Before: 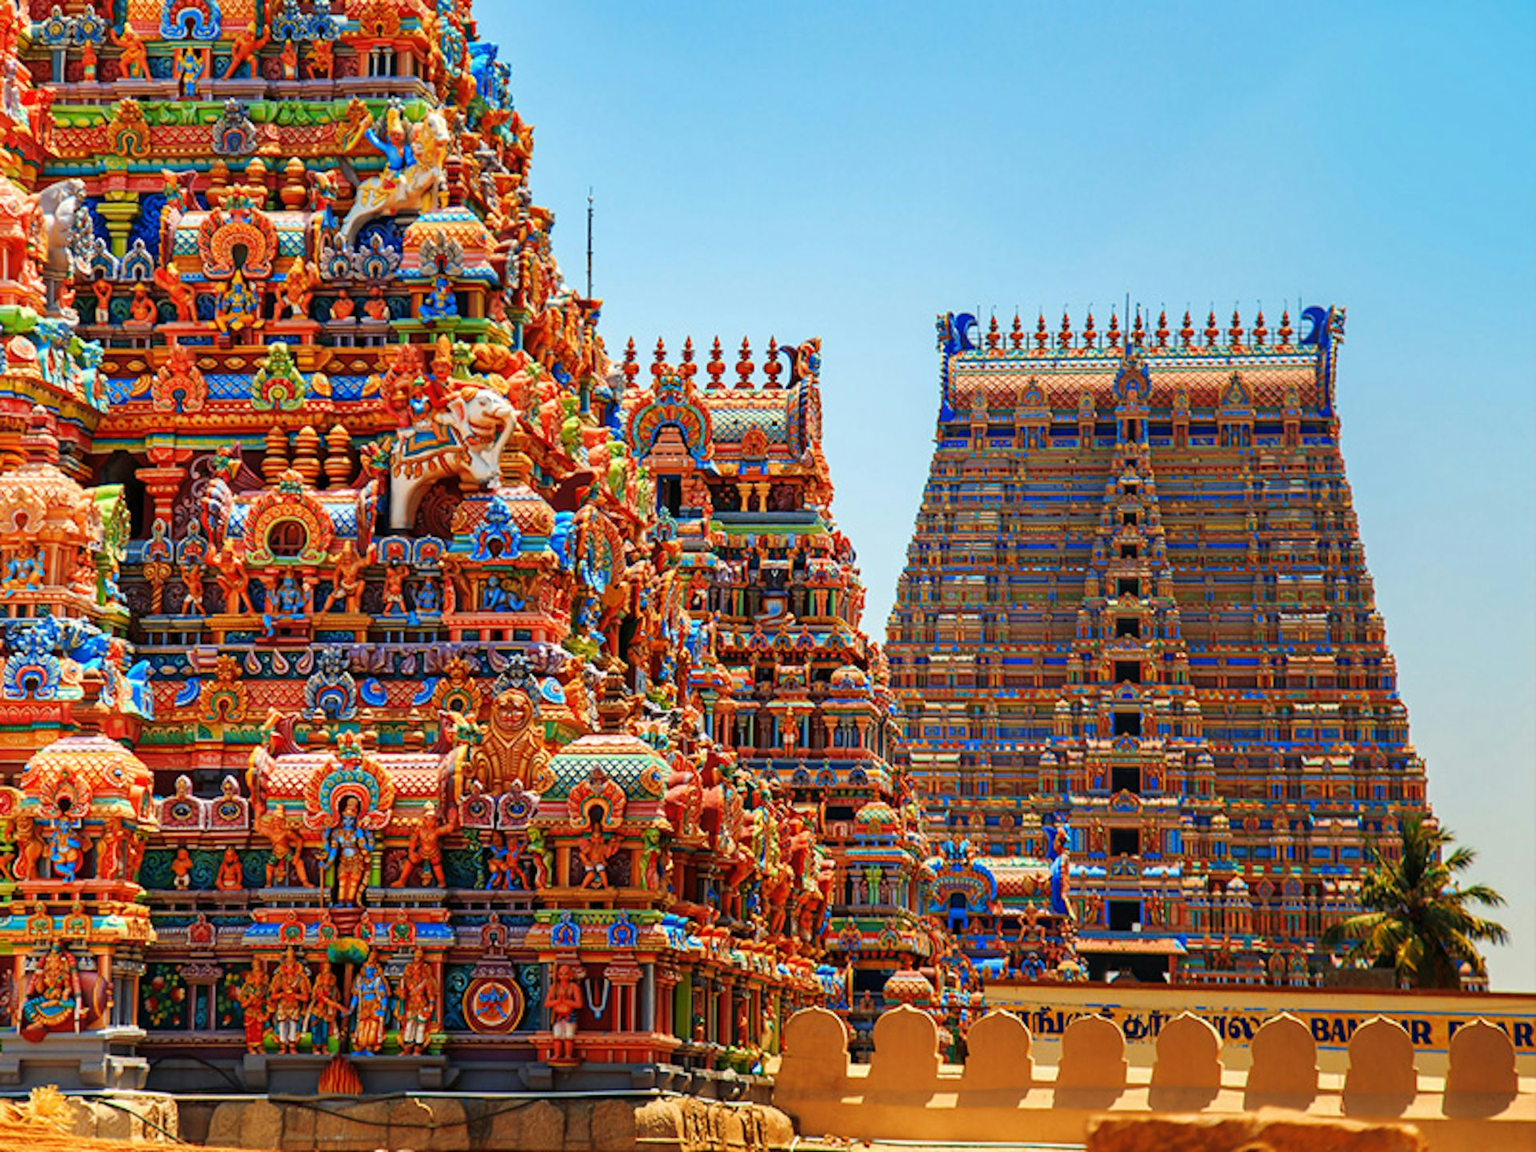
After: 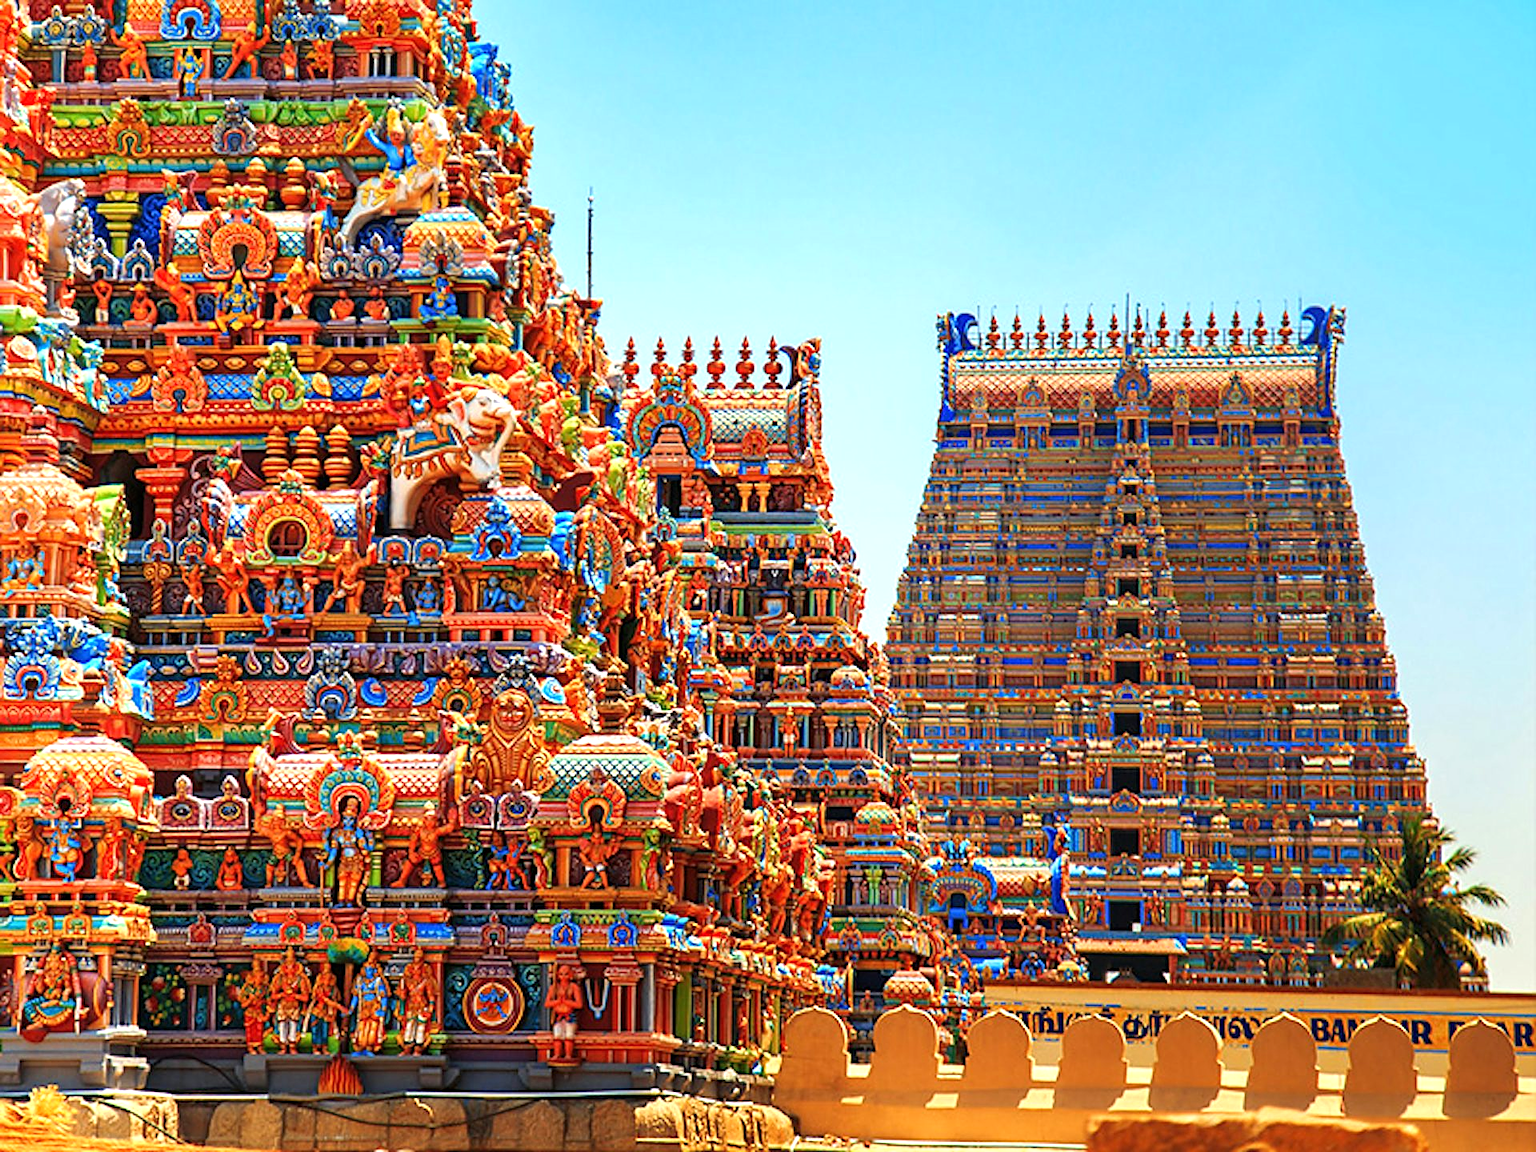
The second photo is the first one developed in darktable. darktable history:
exposure: black level correction 0, exposure 0.499 EV, compensate highlight preservation false
sharpen: on, module defaults
